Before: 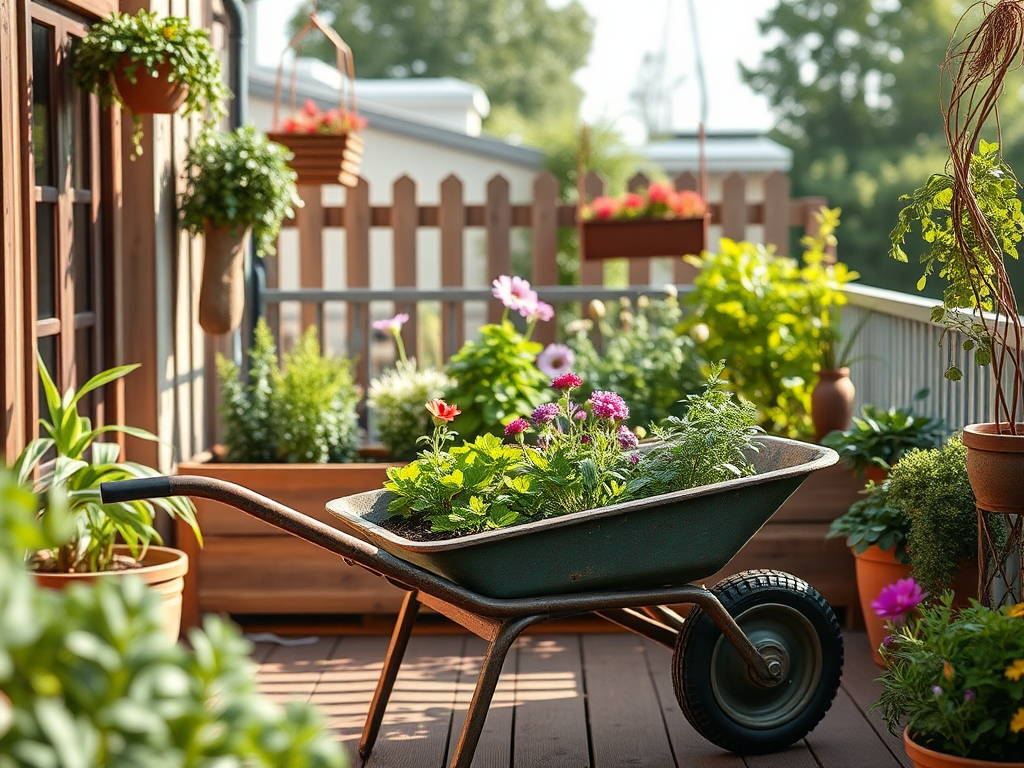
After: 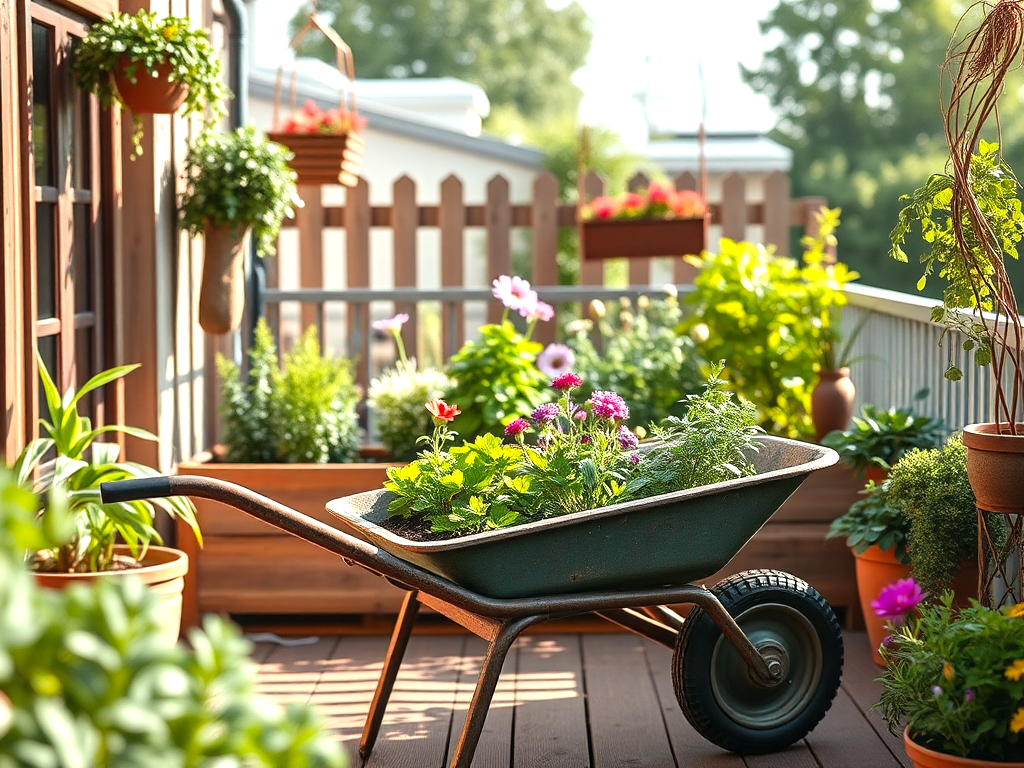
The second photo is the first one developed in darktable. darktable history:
exposure: black level correction 0, exposure 0.5 EV, compensate highlight preservation false
vibrance: on, module defaults
